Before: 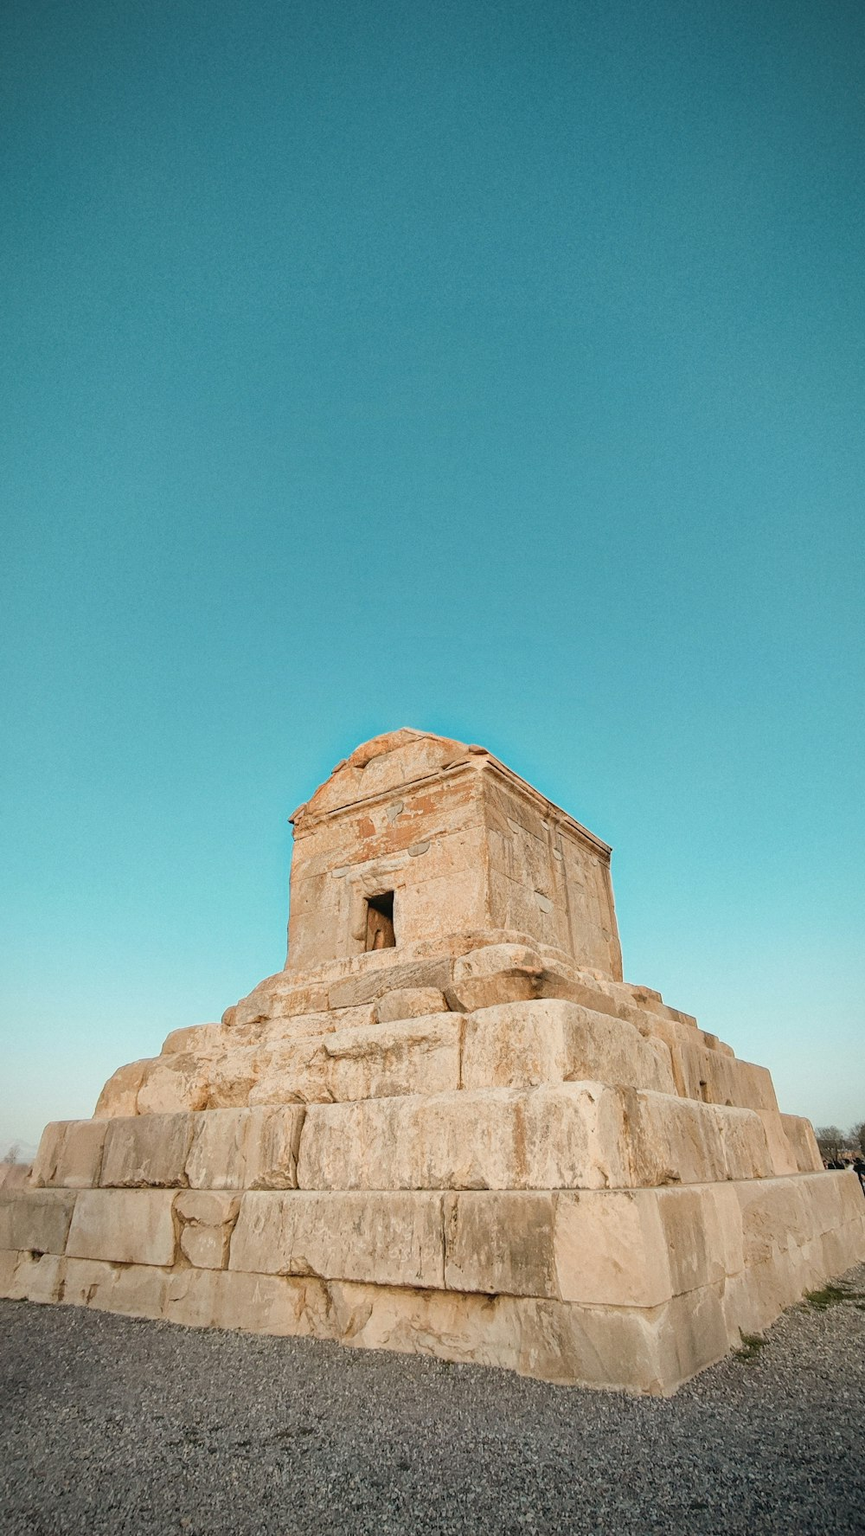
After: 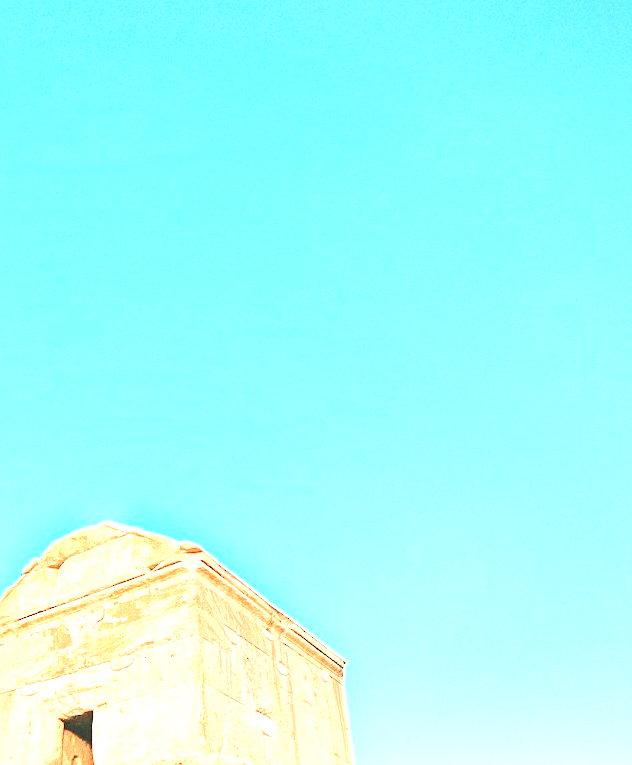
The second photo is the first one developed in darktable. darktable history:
crop: left 36.298%, top 17.991%, right 0.409%, bottom 38.898%
exposure: black level correction 0, exposure 1.199 EV, compensate exposure bias true, compensate highlight preservation false
tone equalizer: -8 EV 1.98 EV, -7 EV 1.98 EV, -6 EV 1.98 EV, -5 EV 1.97 EV, -4 EV 1.96 EV, -3 EV 1.5 EV, -2 EV 0.979 EV, -1 EV 0.492 EV, edges refinement/feathering 500, mask exposure compensation -1.57 EV, preserve details no
contrast equalizer: y [[0.514, 0.573, 0.581, 0.508, 0.5, 0.5], [0.5 ×6], [0.5 ×6], [0 ×6], [0 ×6]], mix -0.989
